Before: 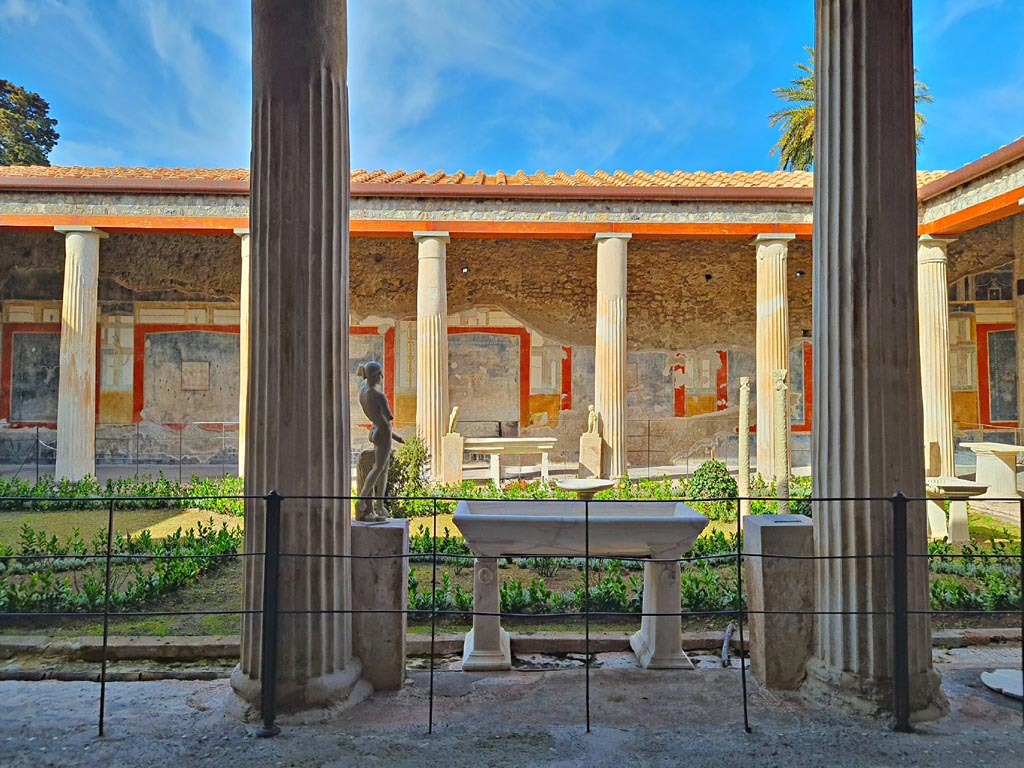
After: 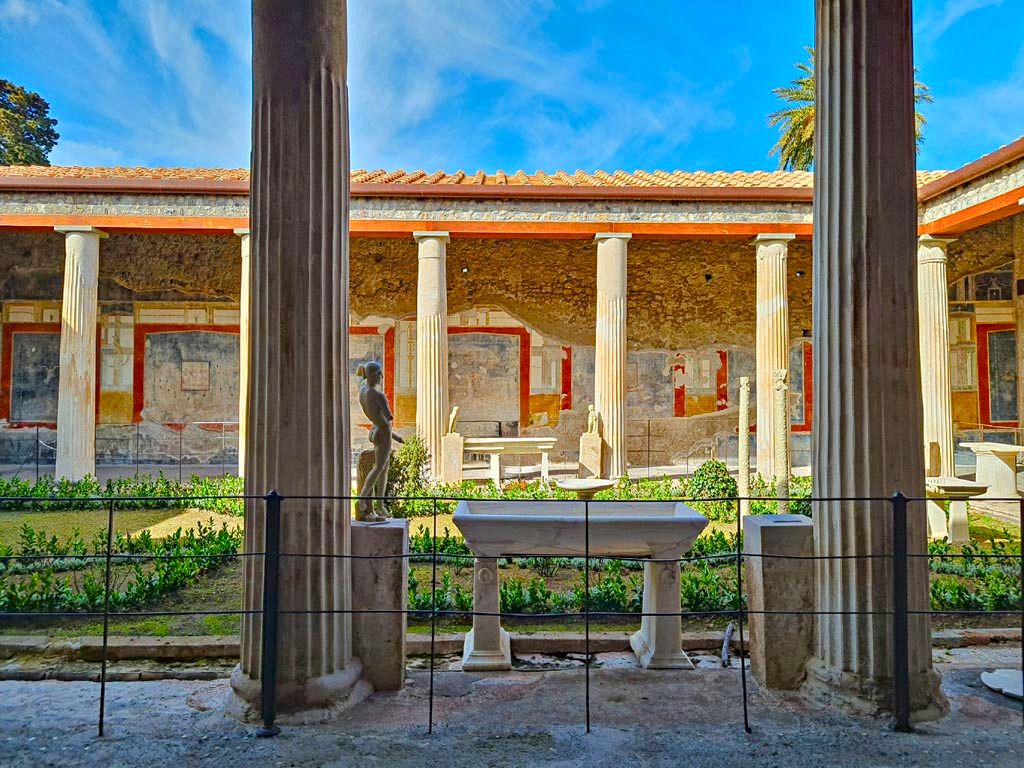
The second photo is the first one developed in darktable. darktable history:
local contrast: detail 130%
tone equalizer: edges refinement/feathering 500, mask exposure compensation -1.57 EV, preserve details no
color balance rgb: linear chroma grading › global chroma 24.404%, perceptual saturation grading › global saturation 20%, perceptual saturation grading › highlights -49.607%, perceptual saturation grading › shadows 25.856%
